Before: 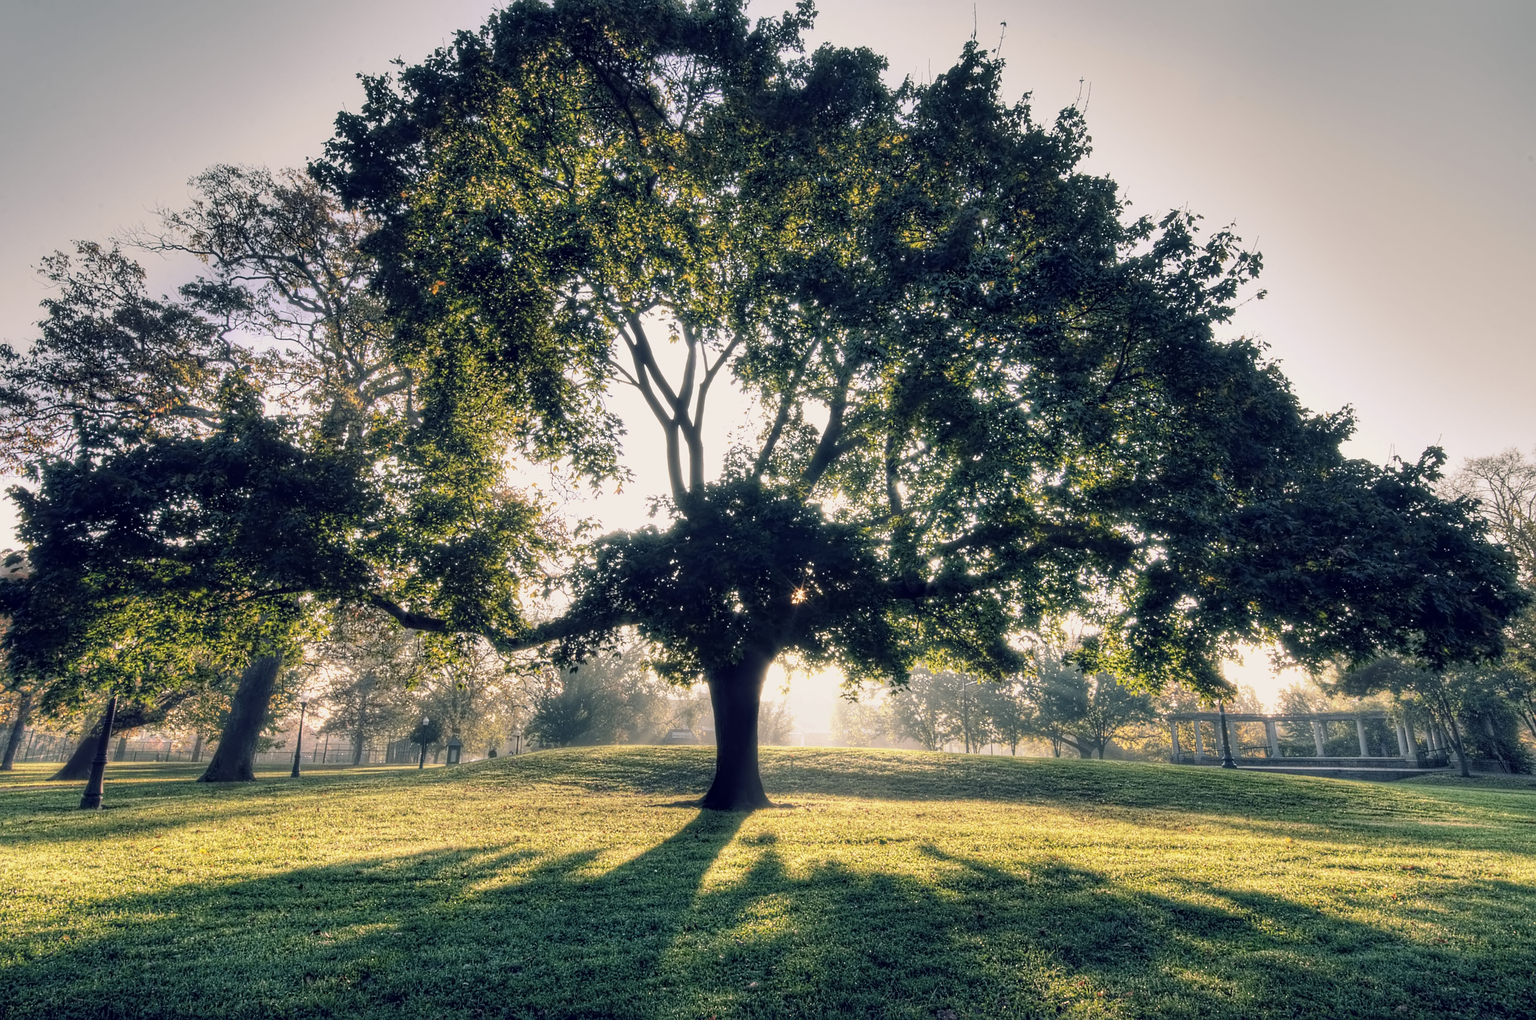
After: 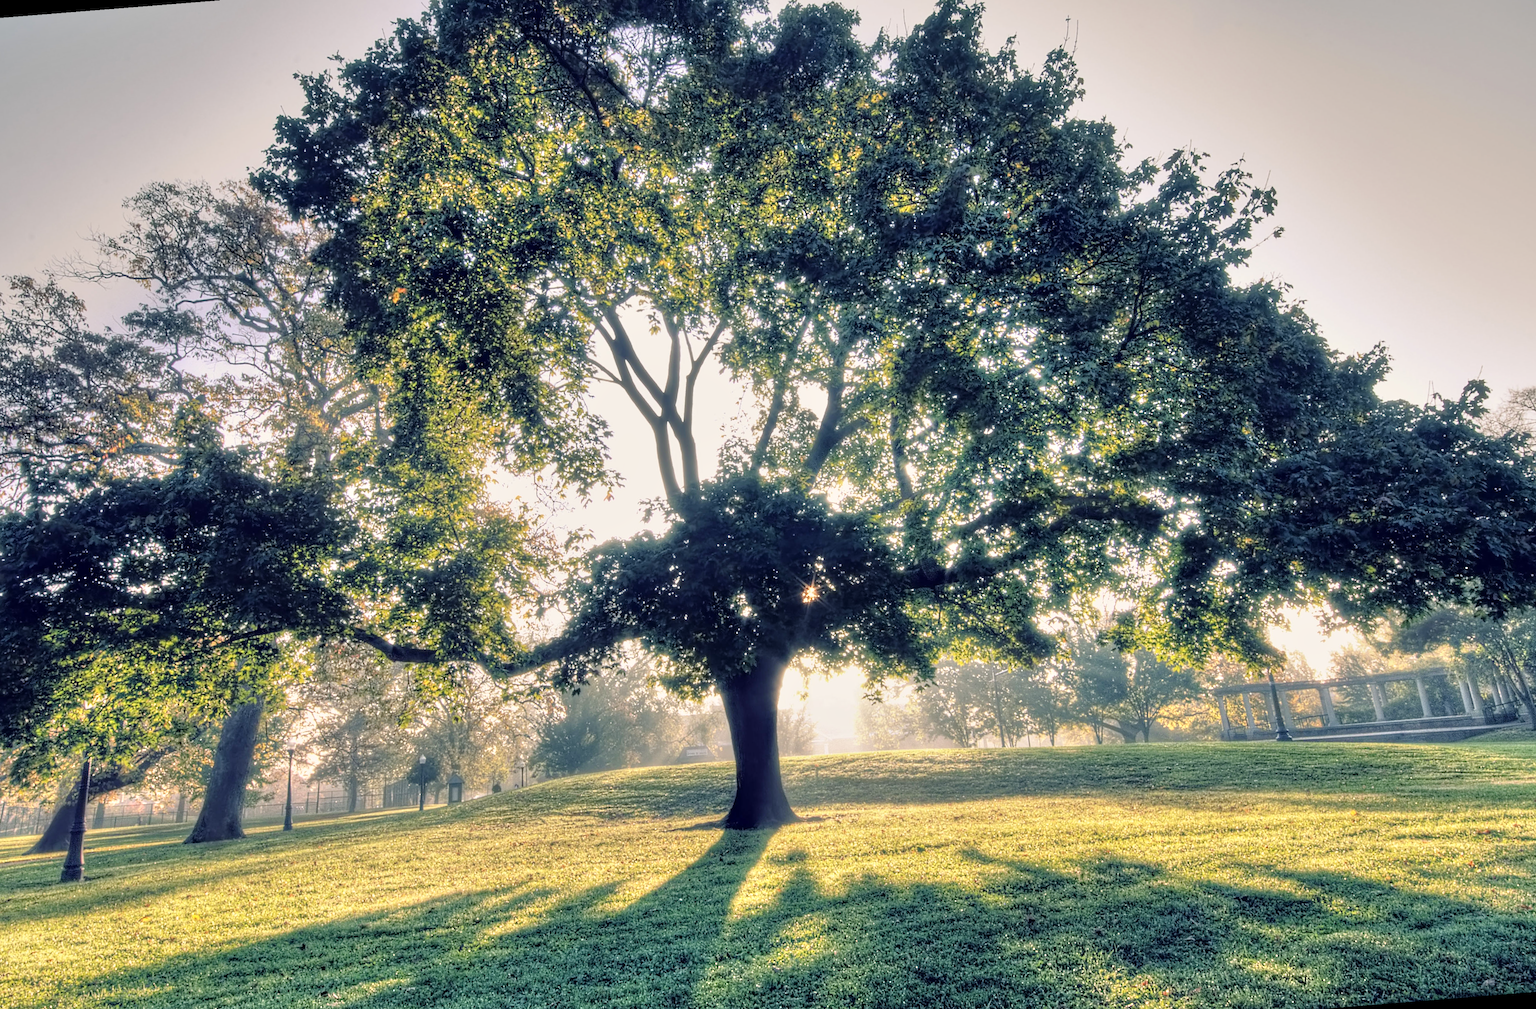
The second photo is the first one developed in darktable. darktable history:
rotate and perspective: rotation -4.57°, crop left 0.054, crop right 0.944, crop top 0.087, crop bottom 0.914
tone equalizer: -7 EV 0.15 EV, -6 EV 0.6 EV, -5 EV 1.15 EV, -4 EV 1.33 EV, -3 EV 1.15 EV, -2 EV 0.6 EV, -1 EV 0.15 EV, mask exposure compensation -0.5 EV
